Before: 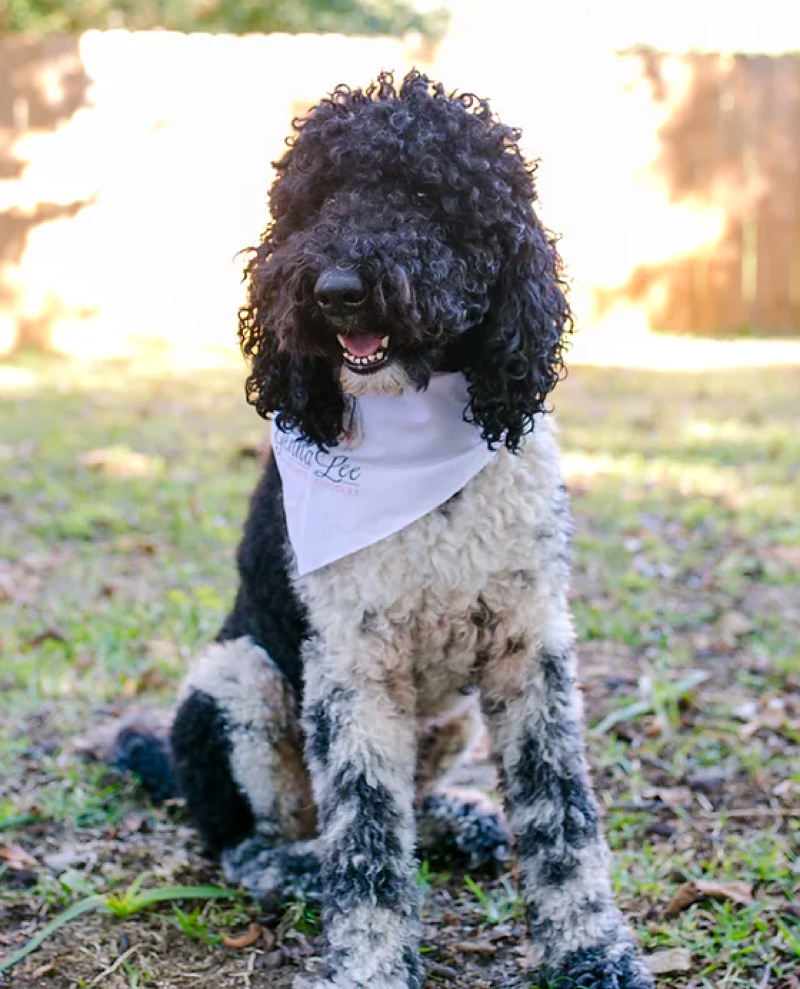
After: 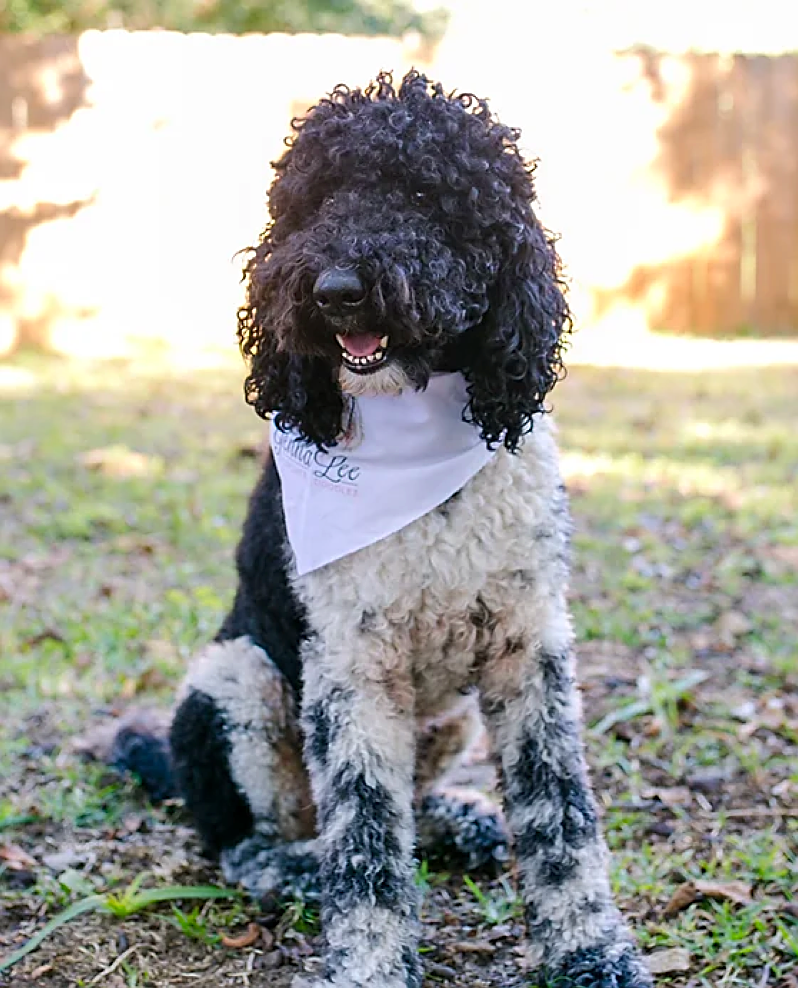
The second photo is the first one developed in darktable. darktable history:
sharpen: on, module defaults
white balance: emerald 1
crop and rotate: left 0.126%
